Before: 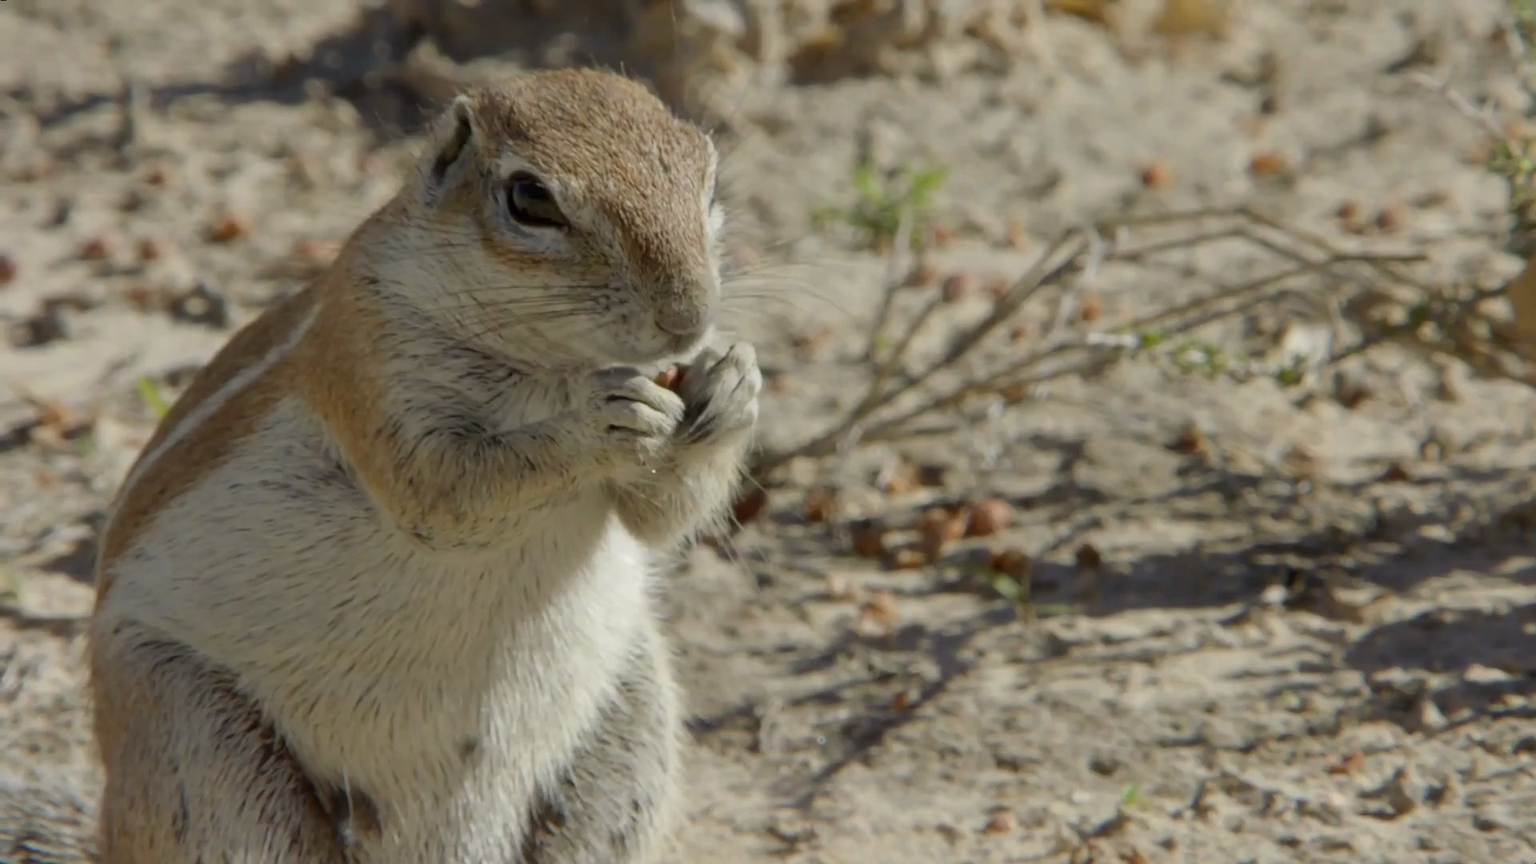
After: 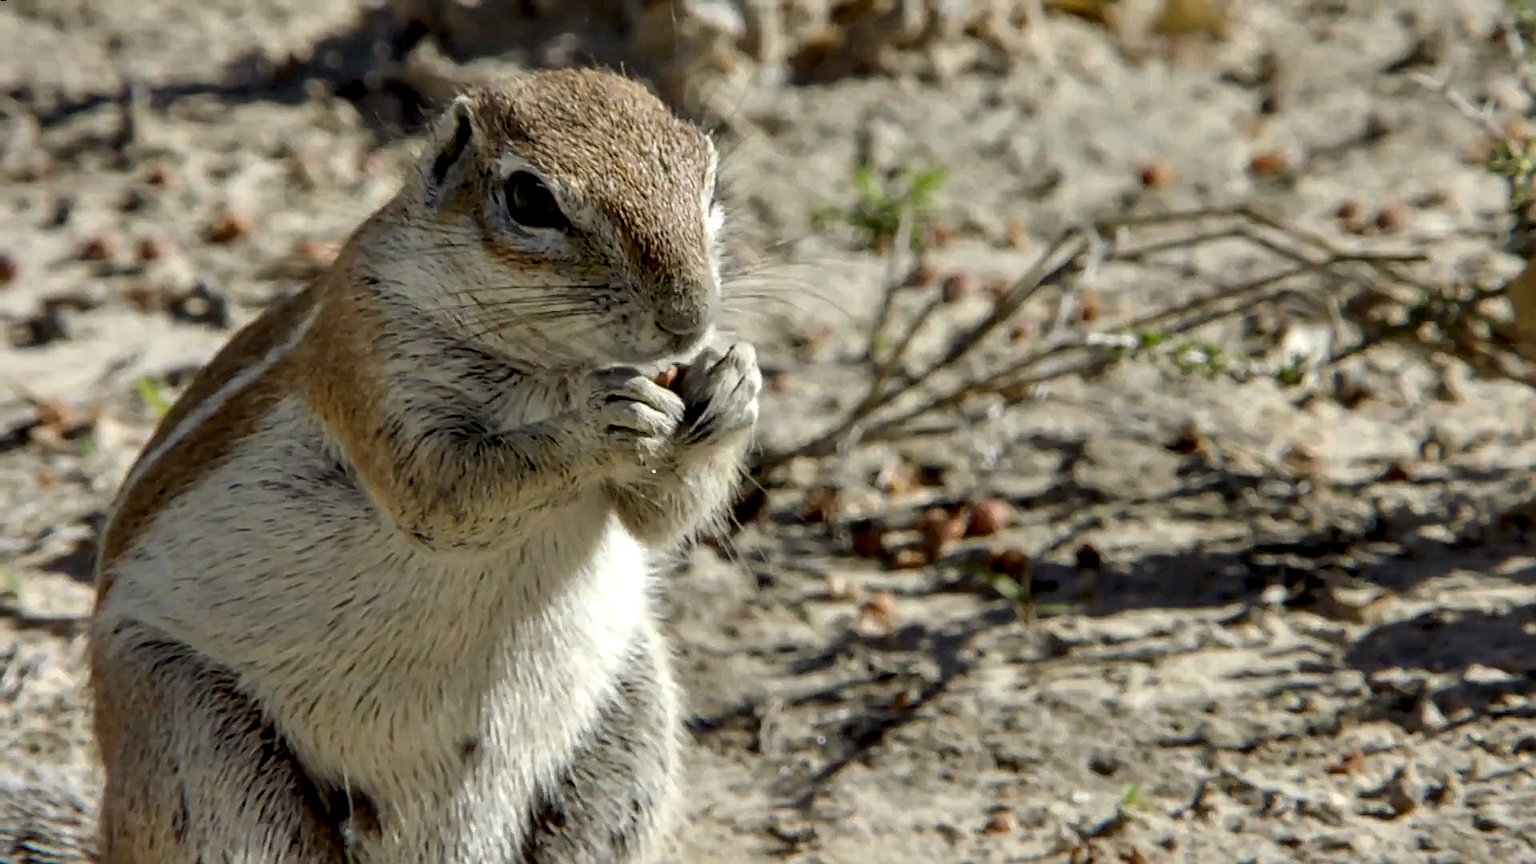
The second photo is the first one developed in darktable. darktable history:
contrast equalizer: octaves 7, y [[0.6 ×6], [0.55 ×6], [0 ×6], [0 ×6], [0 ×6]]
local contrast: detail 130%
shadows and highlights: radius 336.57, shadows 28.45, soften with gaussian
sharpen: on, module defaults
